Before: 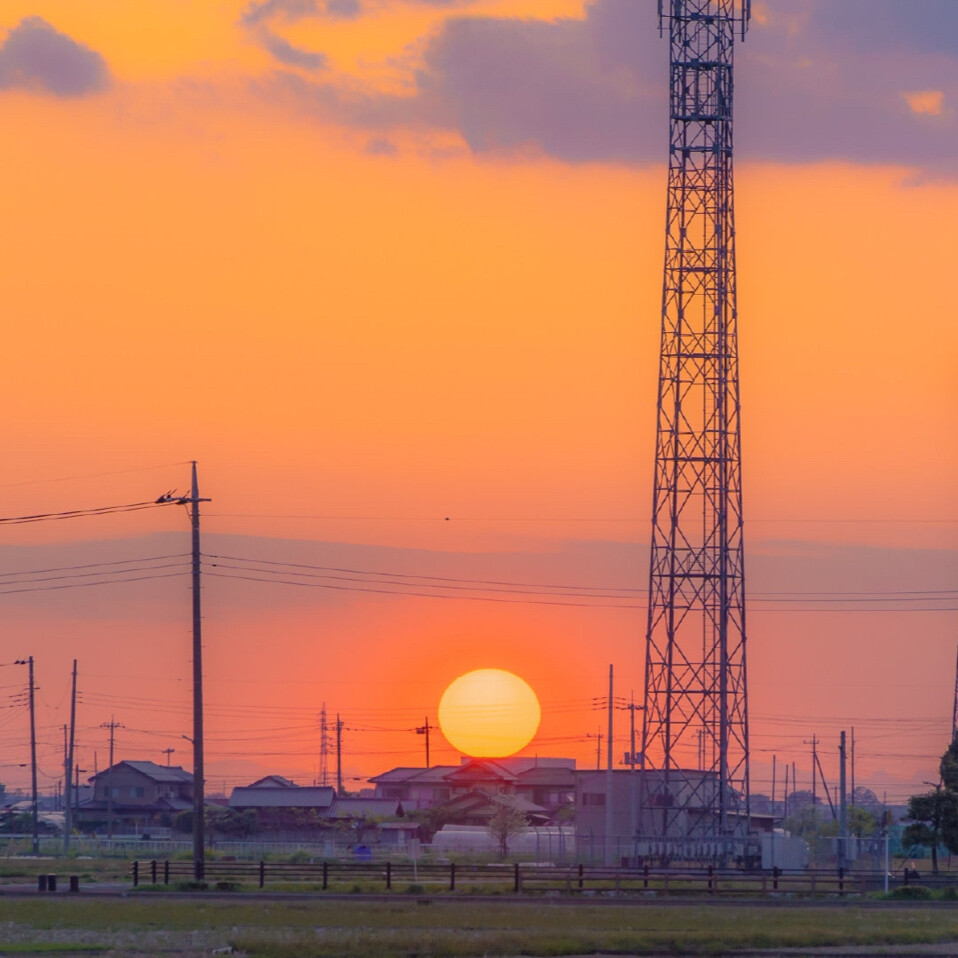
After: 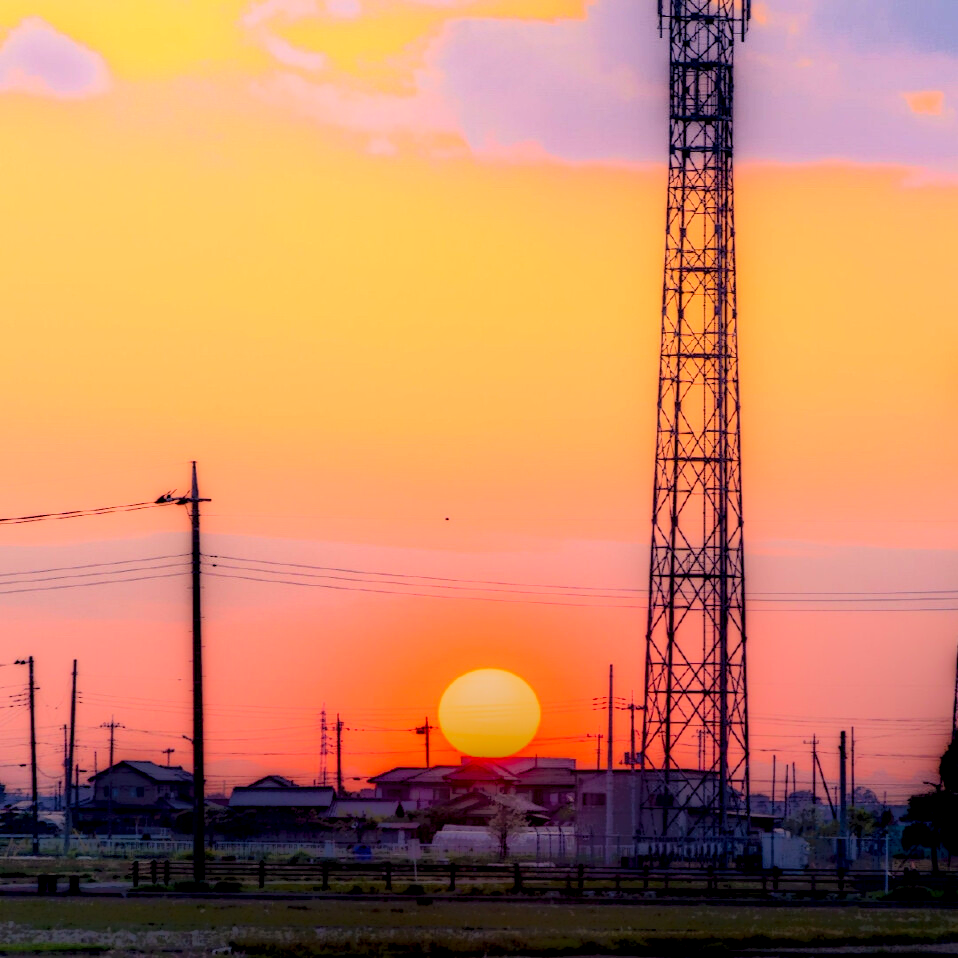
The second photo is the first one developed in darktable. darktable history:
base curve: curves: ch0 [(0, 0) (0, 0.001) (0.001, 0.001) (0.004, 0.002) (0.007, 0.004) (0.015, 0.013) (0.033, 0.045) (0.052, 0.096) (0.075, 0.17) (0.099, 0.241) (0.163, 0.42) (0.219, 0.55) (0.259, 0.616) (0.327, 0.722) (0.365, 0.765) (0.522, 0.873) (0.547, 0.881) (0.689, 0.919) (0.826, 0.952) (1, 1)]
local contrast: highlights 6%, shadows 196%, detail 164%, midtone range 0.005
